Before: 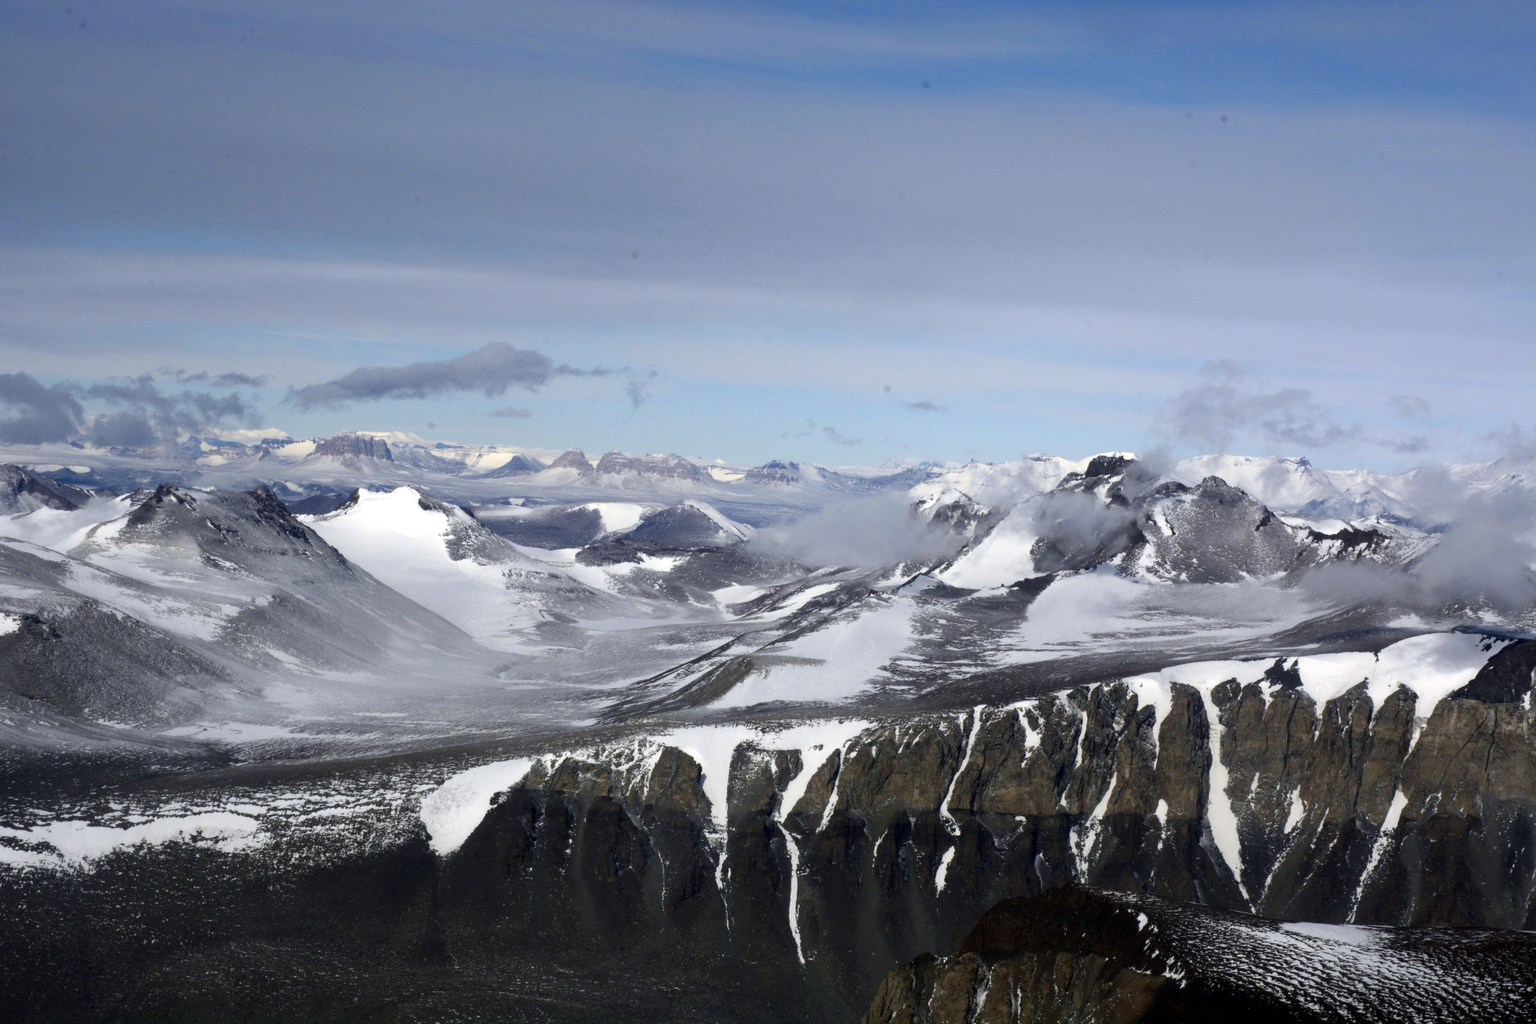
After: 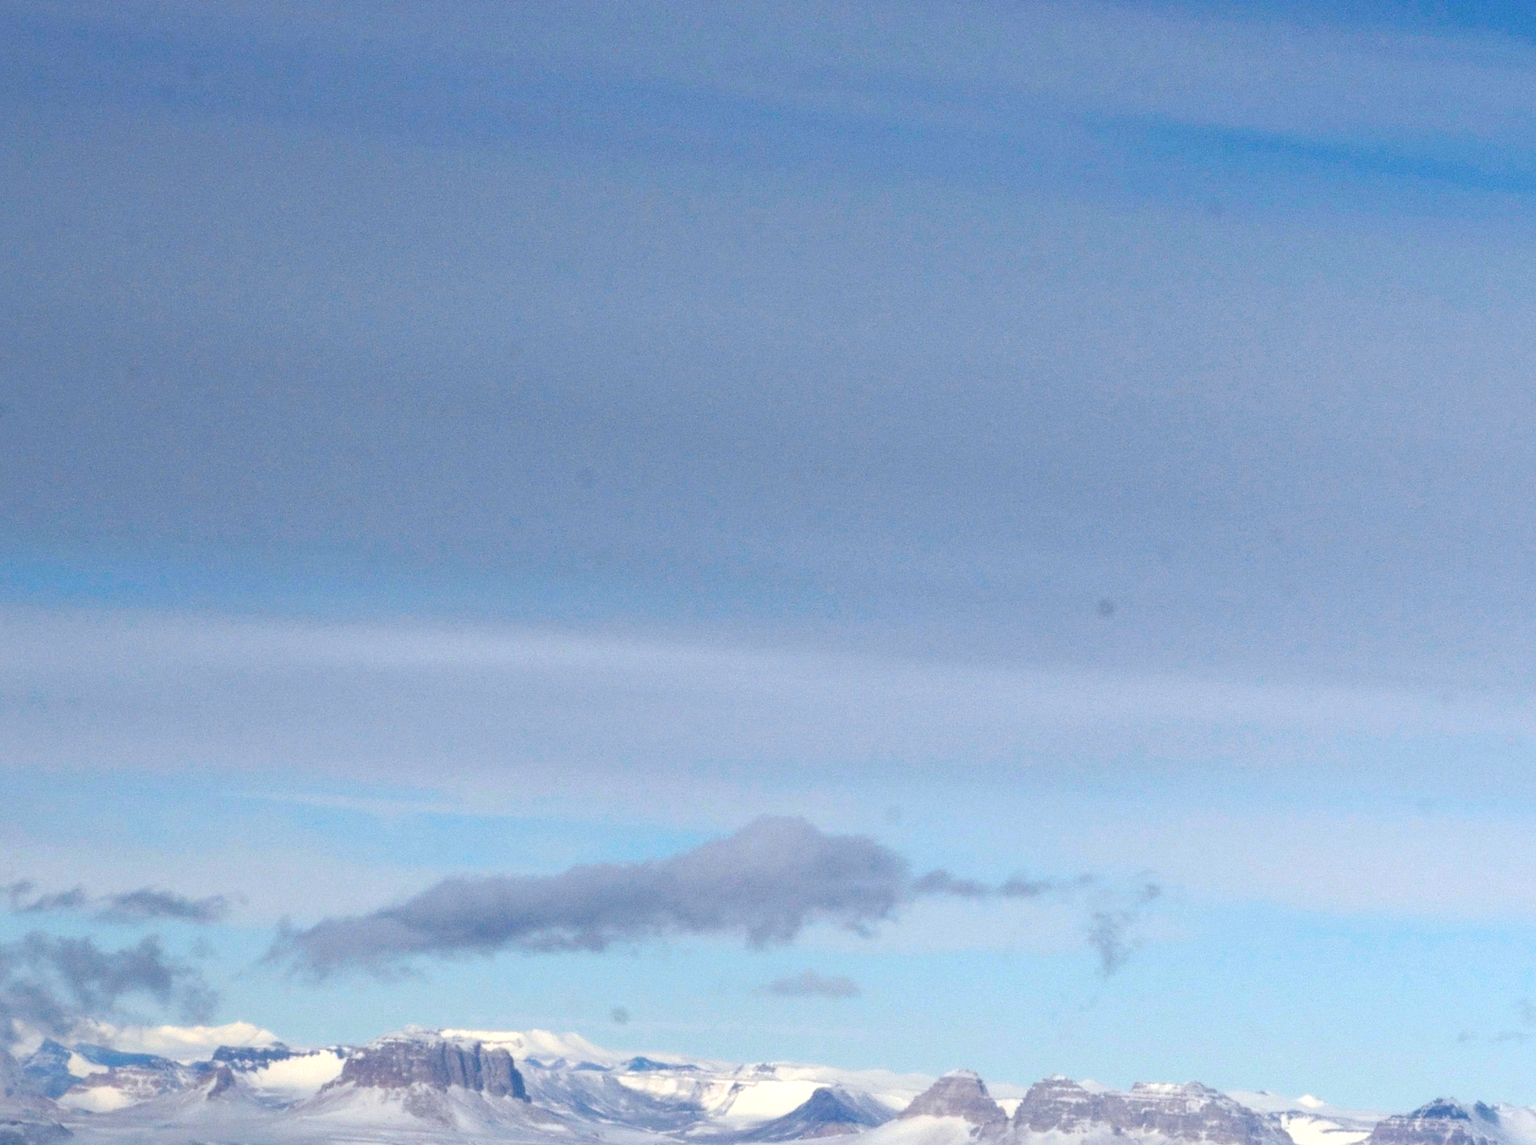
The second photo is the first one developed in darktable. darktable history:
crop and rotate: left 11.207%, top 0.055%, right 46.935%, bottom 53.101%
tone equalizer: -8 EV -0.396 EV, -7 EV -0.418 EV, -6 EV -0.372 EV, -5 EV -0.201 EV, -3 EV 0.252 EV, -2 EV 0.358 EV, -1 EV 0.366 EV, +0 EV 0.438 EV, smoothing diameter 2.18%, edges refinement/feathering 20.72, mask exposure compensation -1.57 EV, filter diffusion 5
color balance rgb: power › chroma 0.298%, power › hue 24.7°, perceptual saturation grading › global saturation 3.039%, global vibrance 16.71%, saturation formula JzAzBz (2021)
